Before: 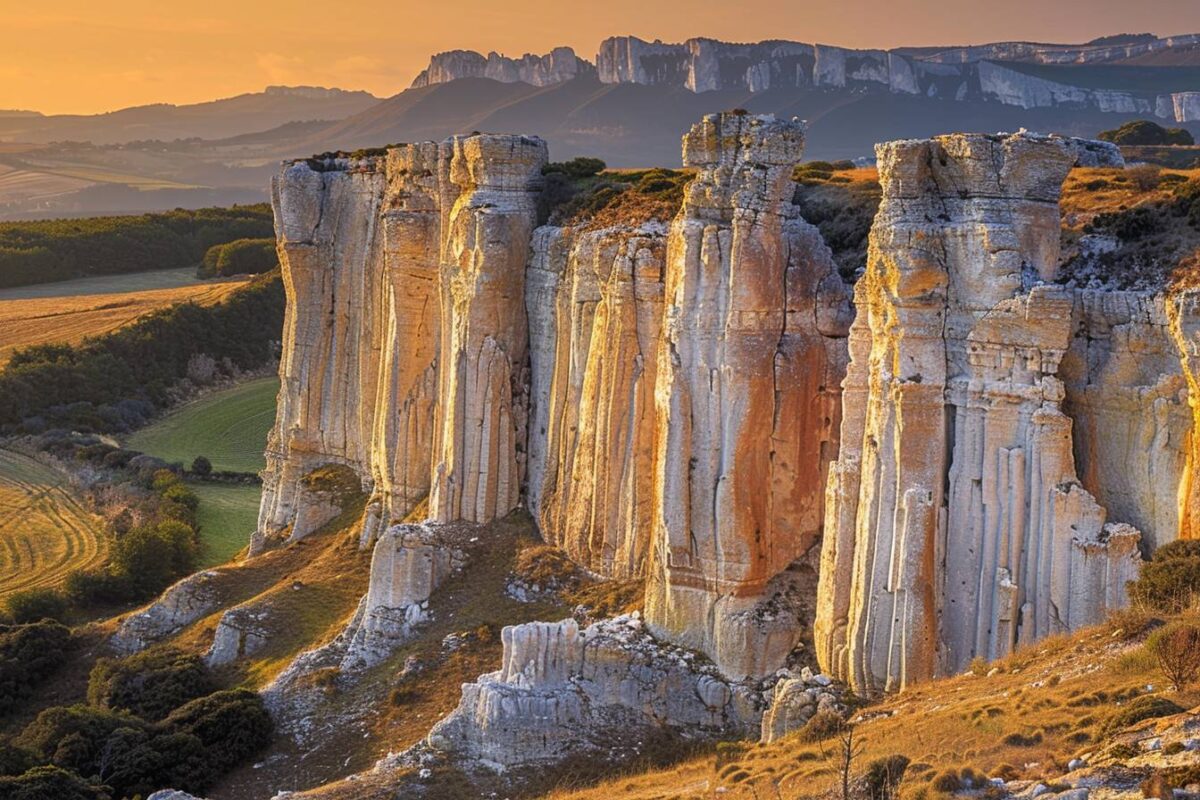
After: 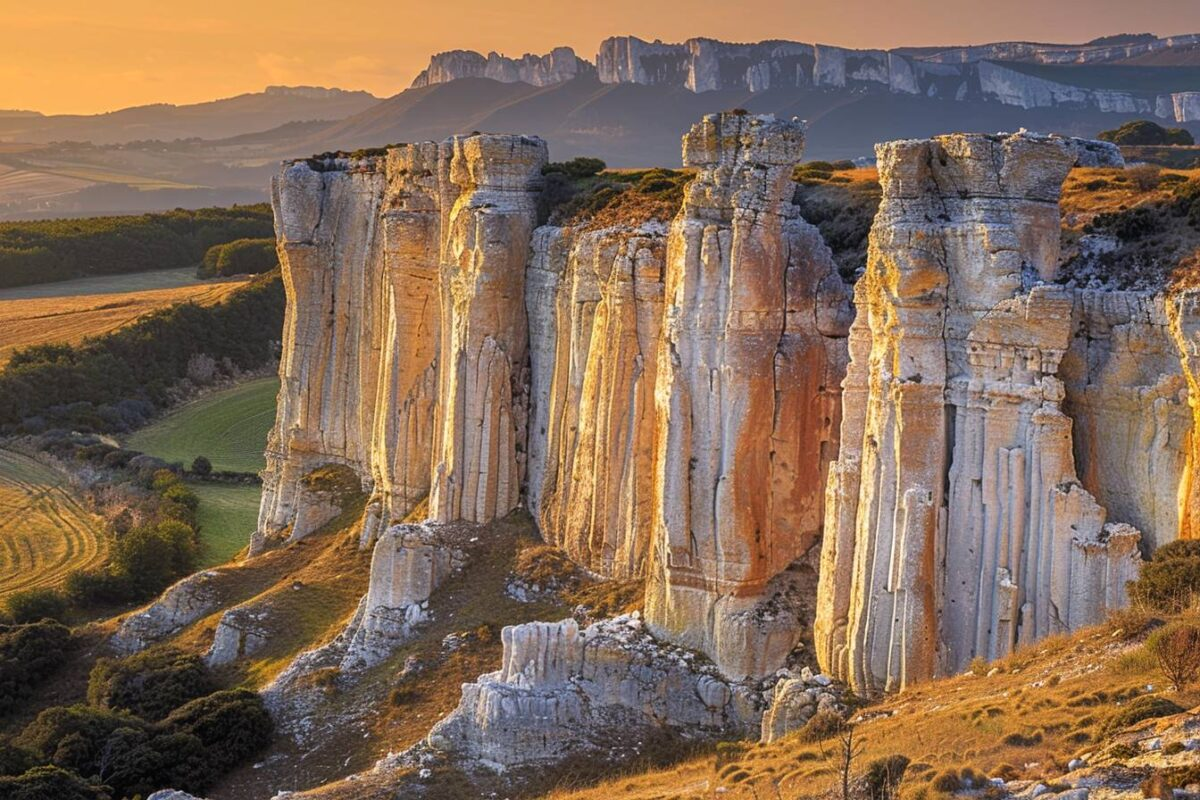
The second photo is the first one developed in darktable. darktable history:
levels: mode automatic, levels [0.129, 0.519, 0.867]
